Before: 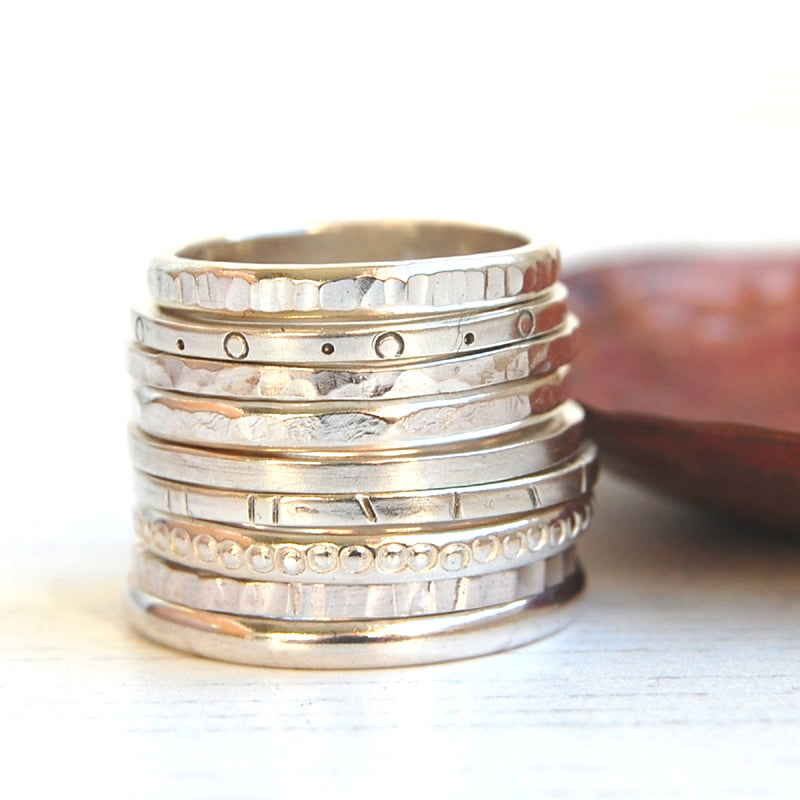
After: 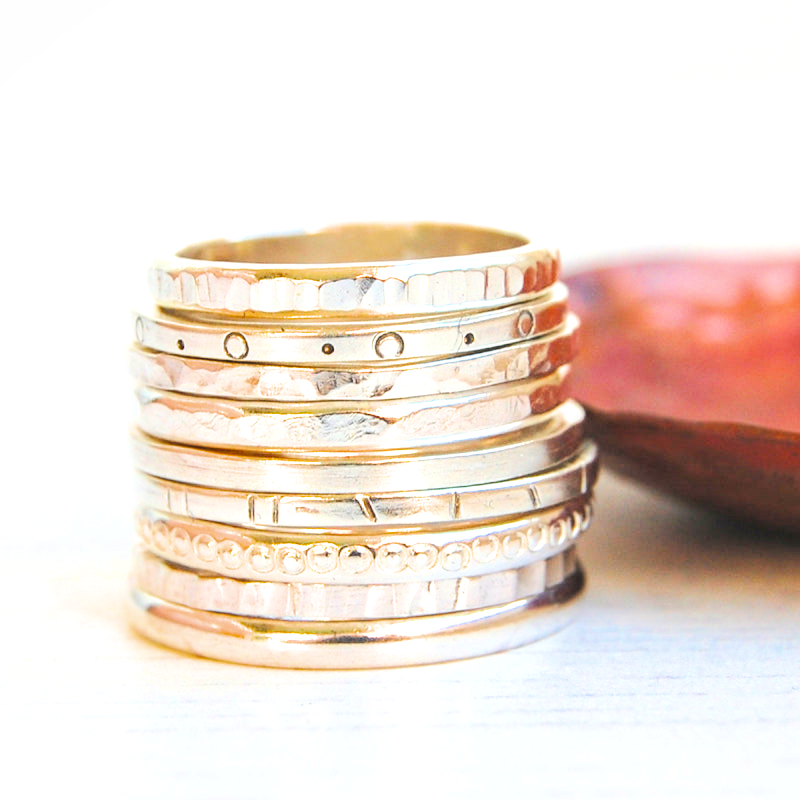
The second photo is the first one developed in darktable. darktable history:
filmic rgb: black relative exposure -7.65 EV, white relative exposure 4.56 EV, hardness 3.61, color science v6 (2022)
local contrast: on, module defaults
tone equalizer: on, module defaults
color balance rgb: linear chroma grading › shadows -10%, linear chroma grading › global chroma 20%, perceptual saturation grading › global saturation 15%, perceptual brilliance grading › global brilliance 30%, perceptual brilliance grading › highlights 12%, perceptual brilliance grading › mid-tones 24%, global vibrance 20%
haze removal: compatibility mode true, adaptive false
